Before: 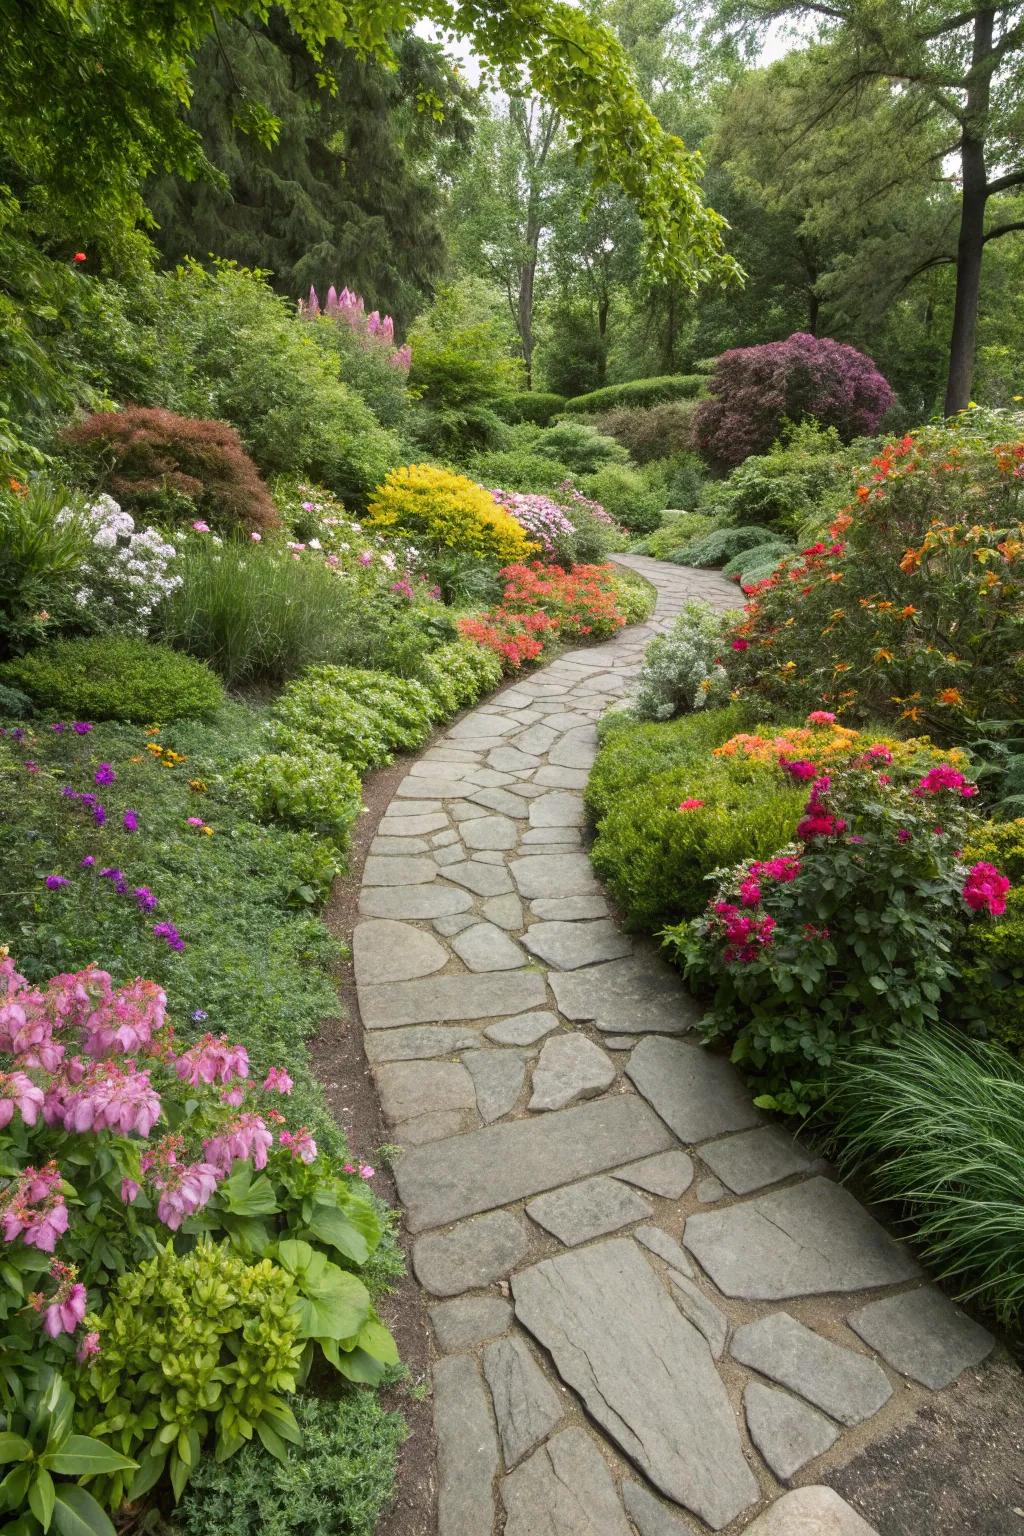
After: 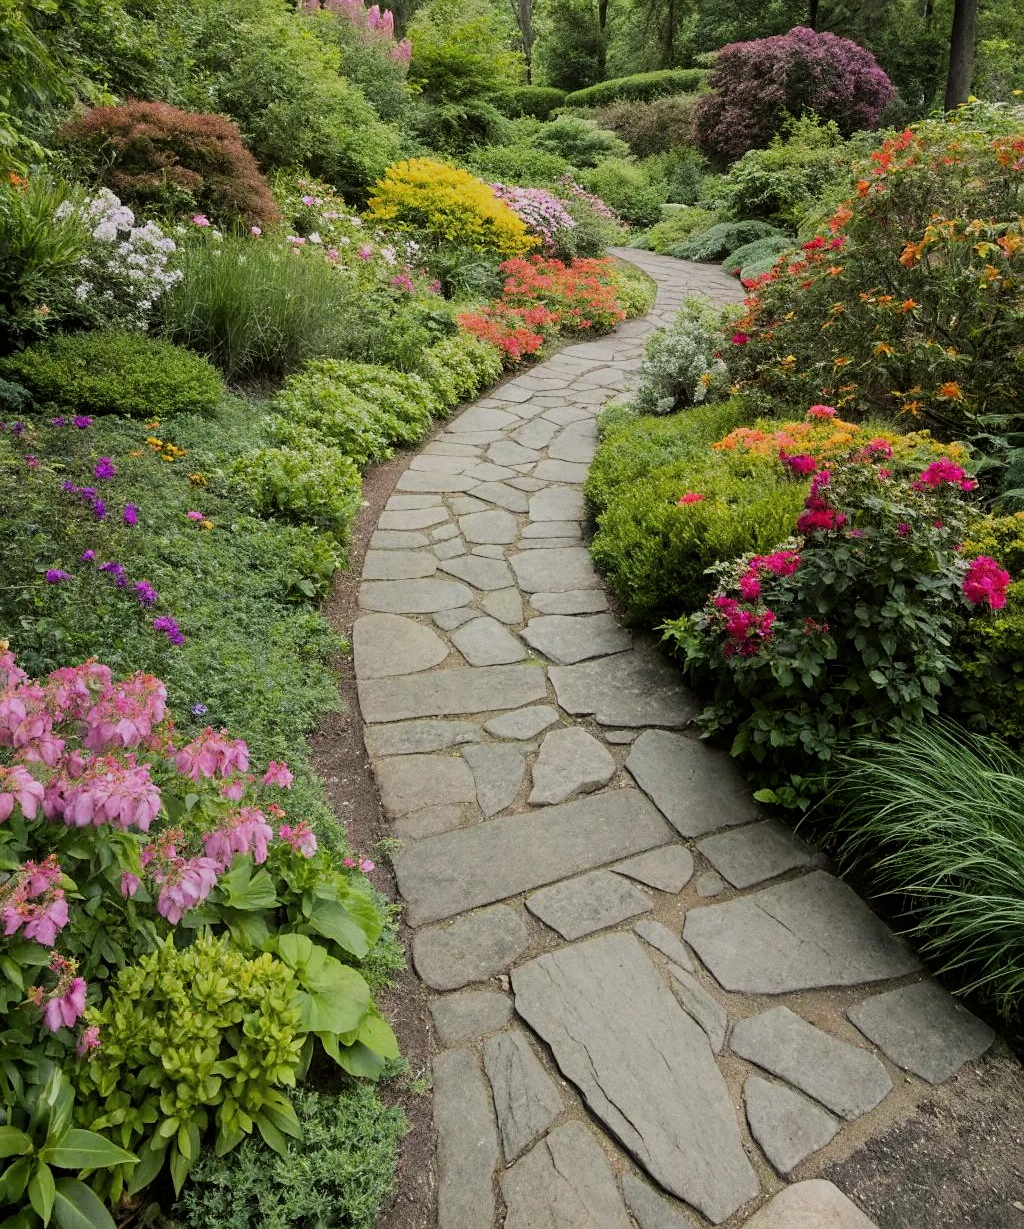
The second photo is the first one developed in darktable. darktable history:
sharpen: radius 1.896, amount 0.392, threshold 1.732
filmic rgb: black relative exposure -7.65 EV, white relative exposure 4.56 EV, threshold 2.95 EV, hardness 3.61, color science v6 (2022), enable highlight reconstruction true
crop and rotate: top 19.982%
